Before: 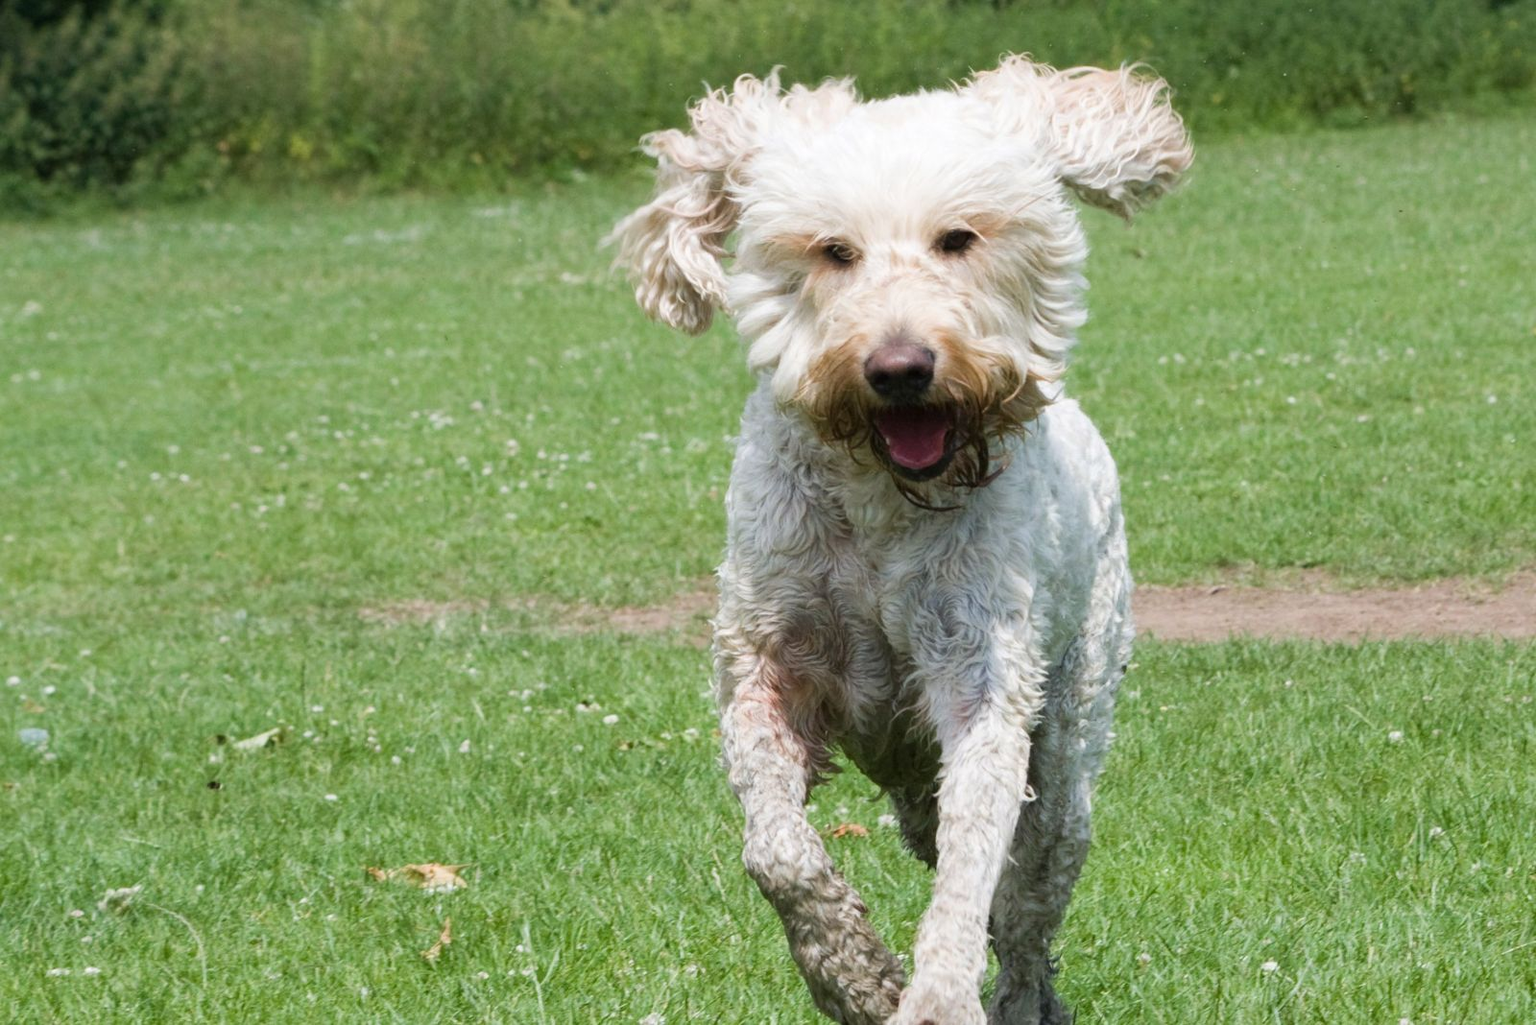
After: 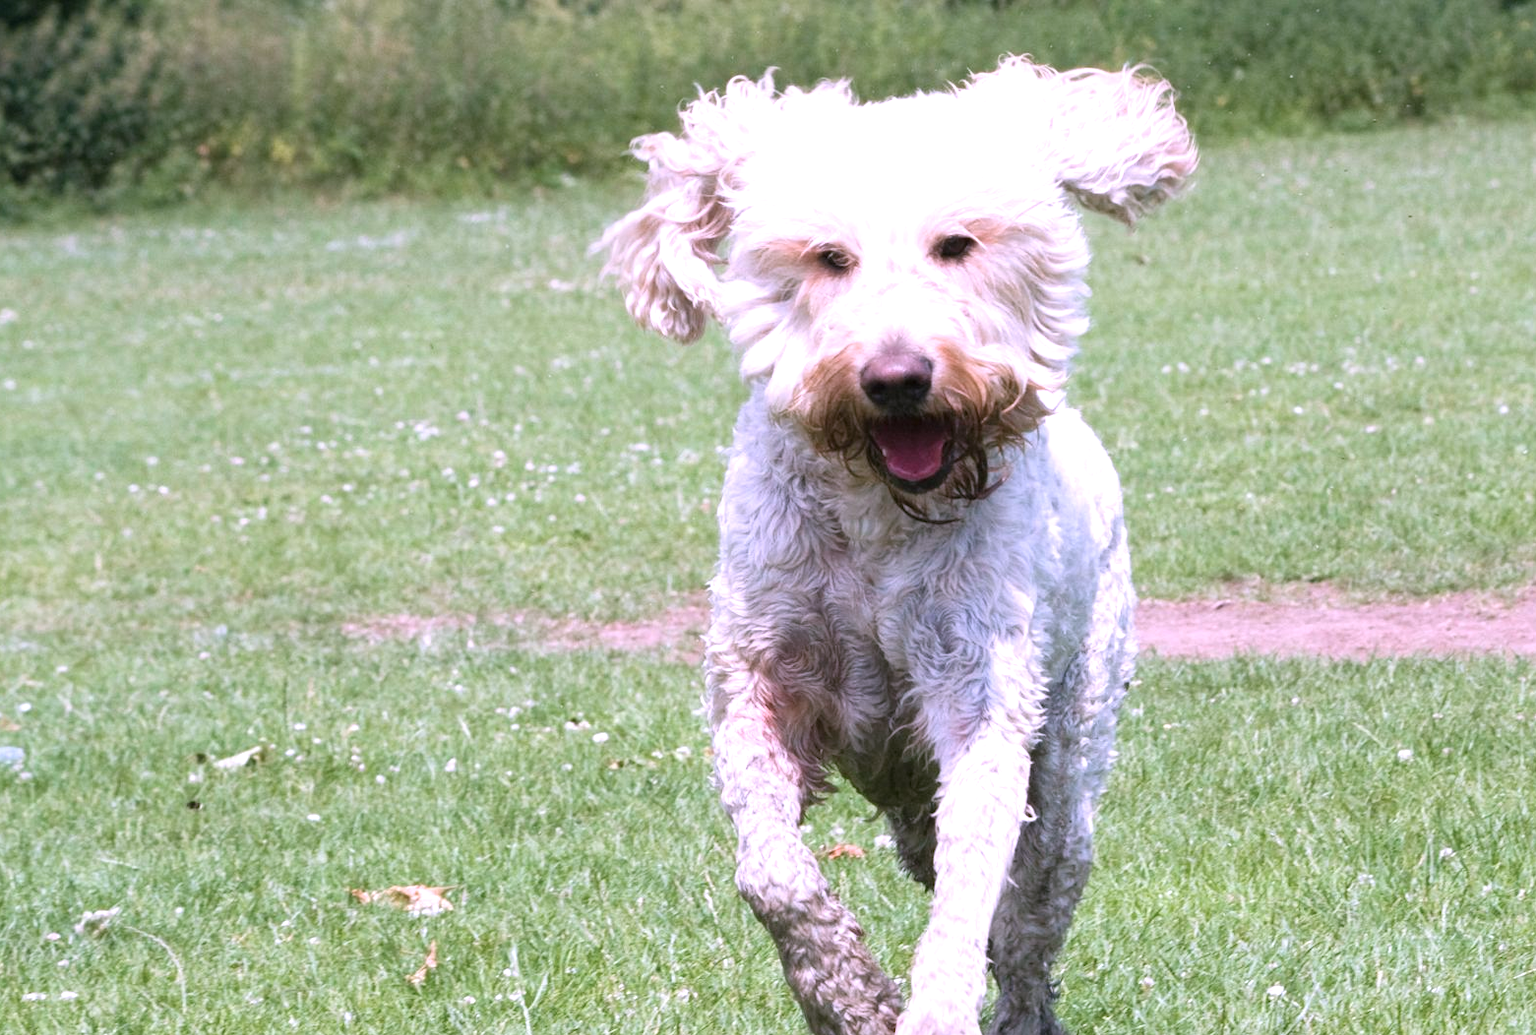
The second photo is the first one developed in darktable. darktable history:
crop and rotate: left 1.702%, right 0.727%, bottom 1.45%
color correction: highlights a* 15.21, highlights b* -24.85
exposure: exposure 0.611 EV, compensate highlight preservation false
